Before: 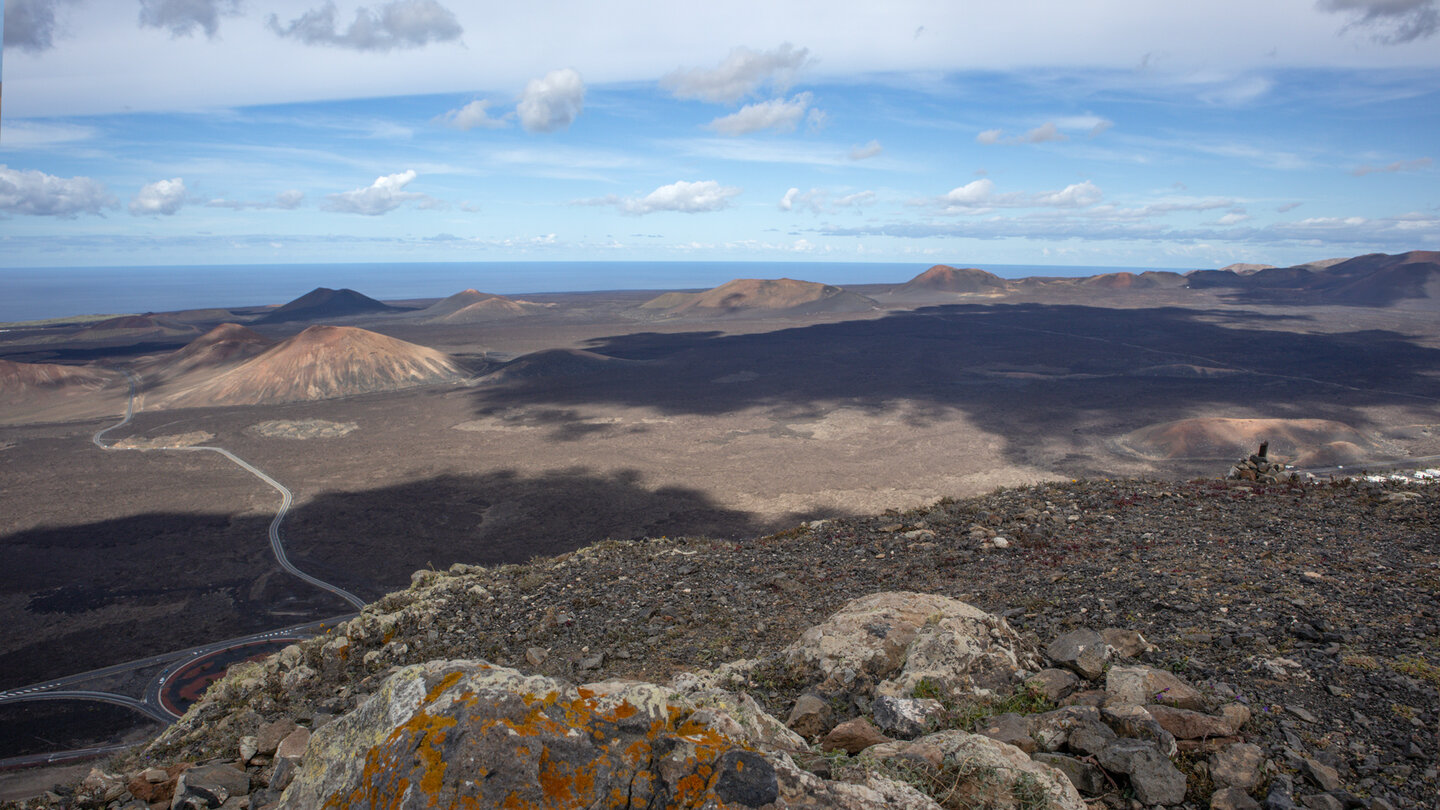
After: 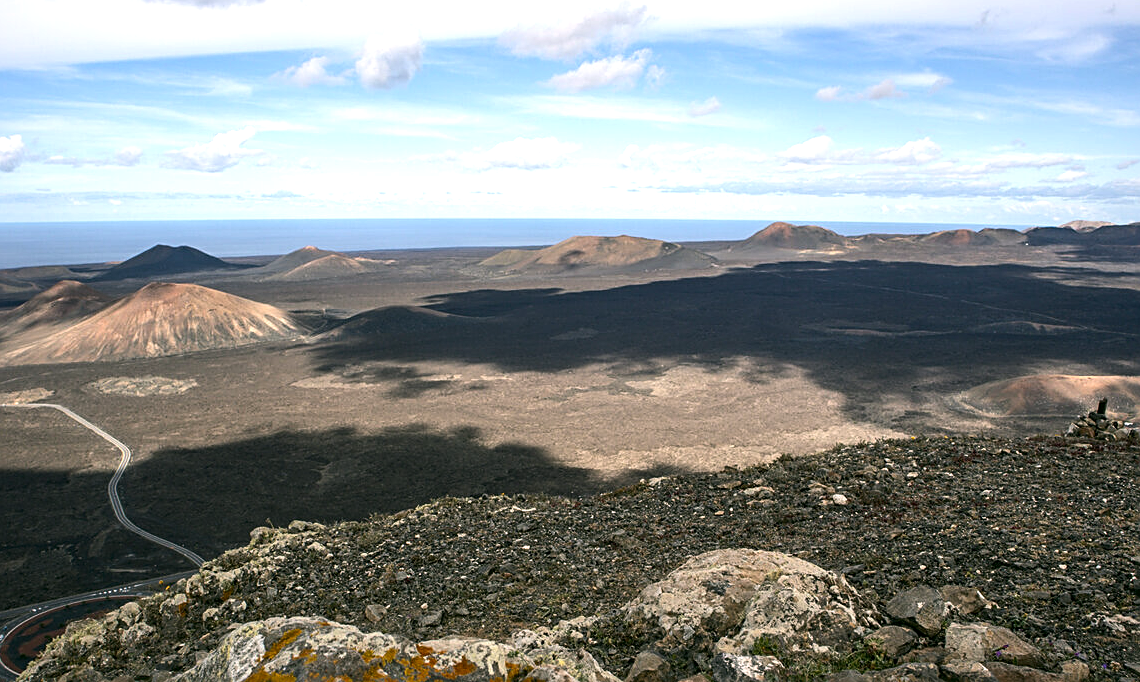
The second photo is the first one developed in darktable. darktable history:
crop: left 11.225%, top 5.381%, right 9.565%, bottom 10.314%
tone equalizer: -8 EV -0.75 EV, -7 EV -0.7 EV, -6 EV -0.6 EV, -5 EV -0.4 EV, -3 EV 0.4 EV, -2 EV 0.6 EV, -1 EV 0.7 EV, +0 EV 0.75 EV, edges refinement/feathering 500, mask exposure compensation -1.57 EV, preserve details no
sharpen: on, module defaults
color correction: highlights a* 4.02, highlights b* 4.98, shadows a* -7.55, shadows b* 4.98
